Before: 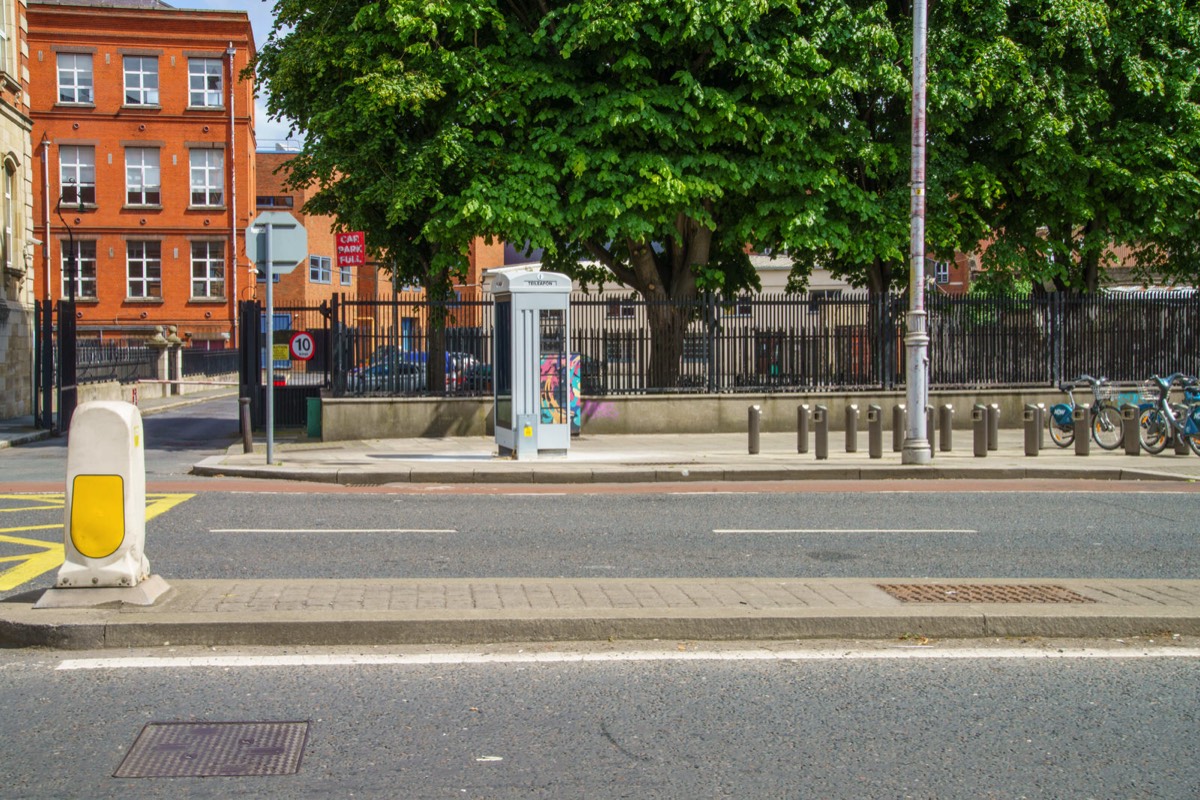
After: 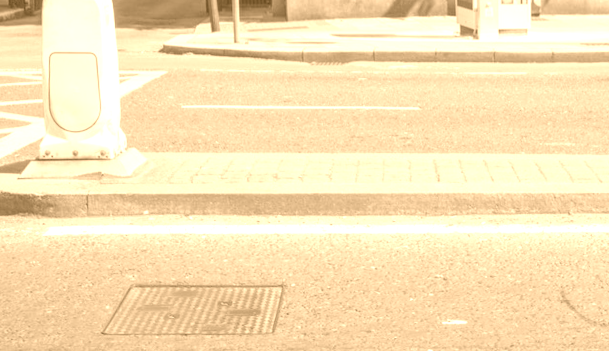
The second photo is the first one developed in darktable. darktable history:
rotate and perspective: rotation 0.074°, lens shift (vertical) 0.096, lens shift (horizontal) -0.041, crop left 0.043, crop right 0.952, crop top 0.024, crop bottom 0.979
crop and rotate: top 54.778%, right 46.61%, bottom 0.159%
colorize: hue 28.8°, source mix 100%
velvia: strength 17%
